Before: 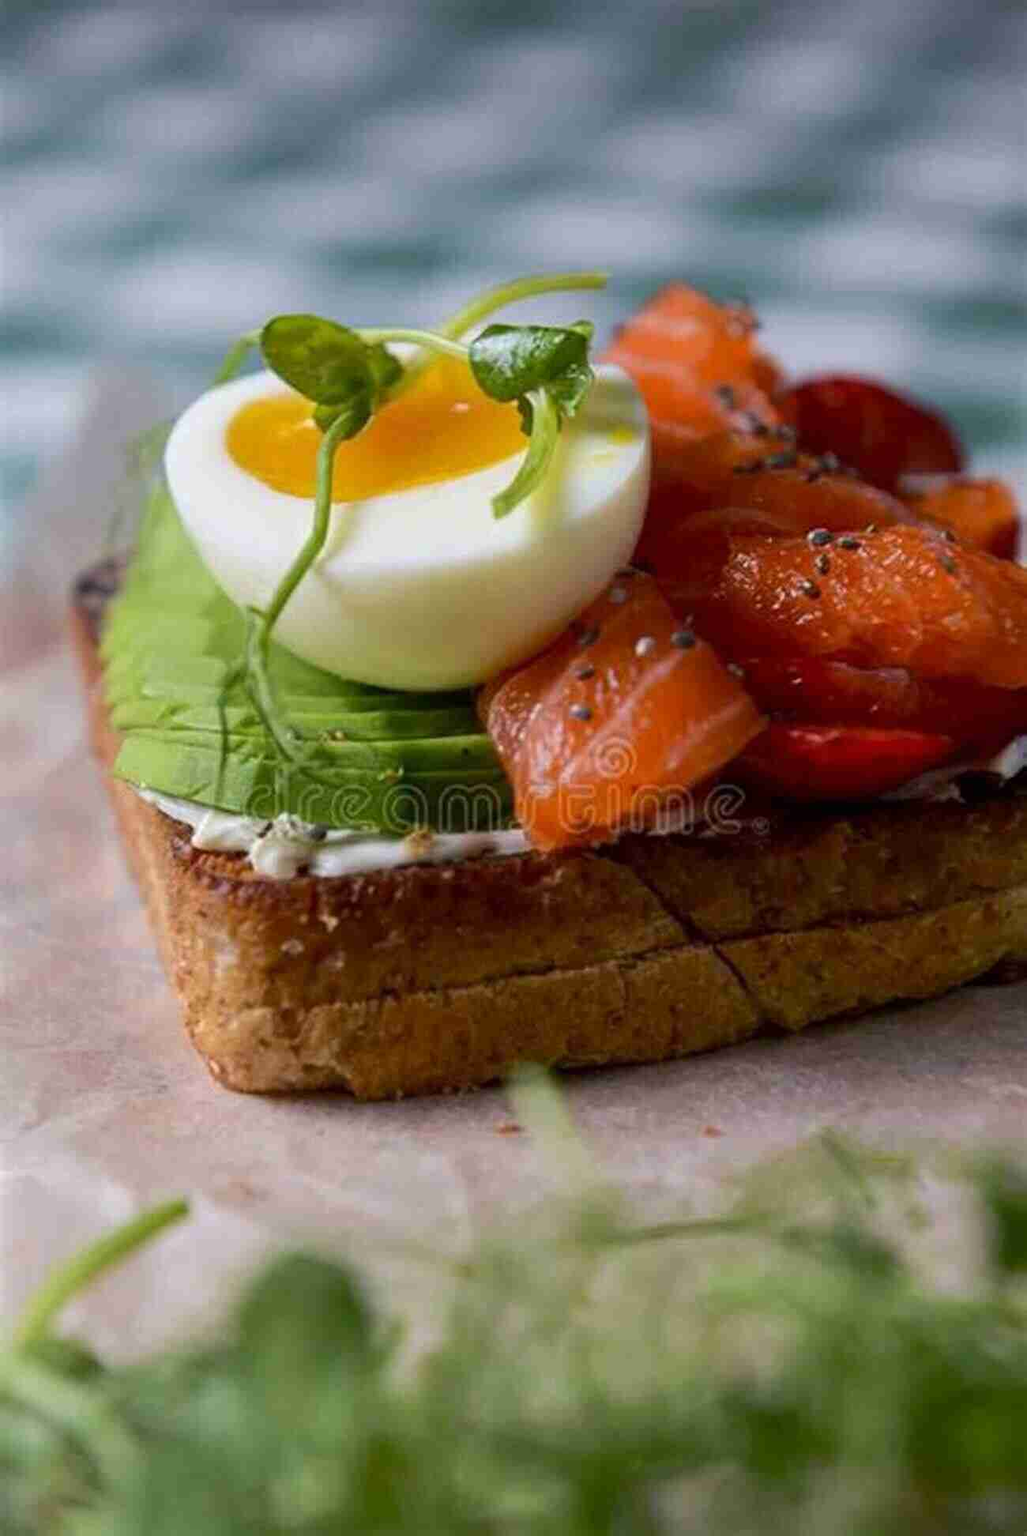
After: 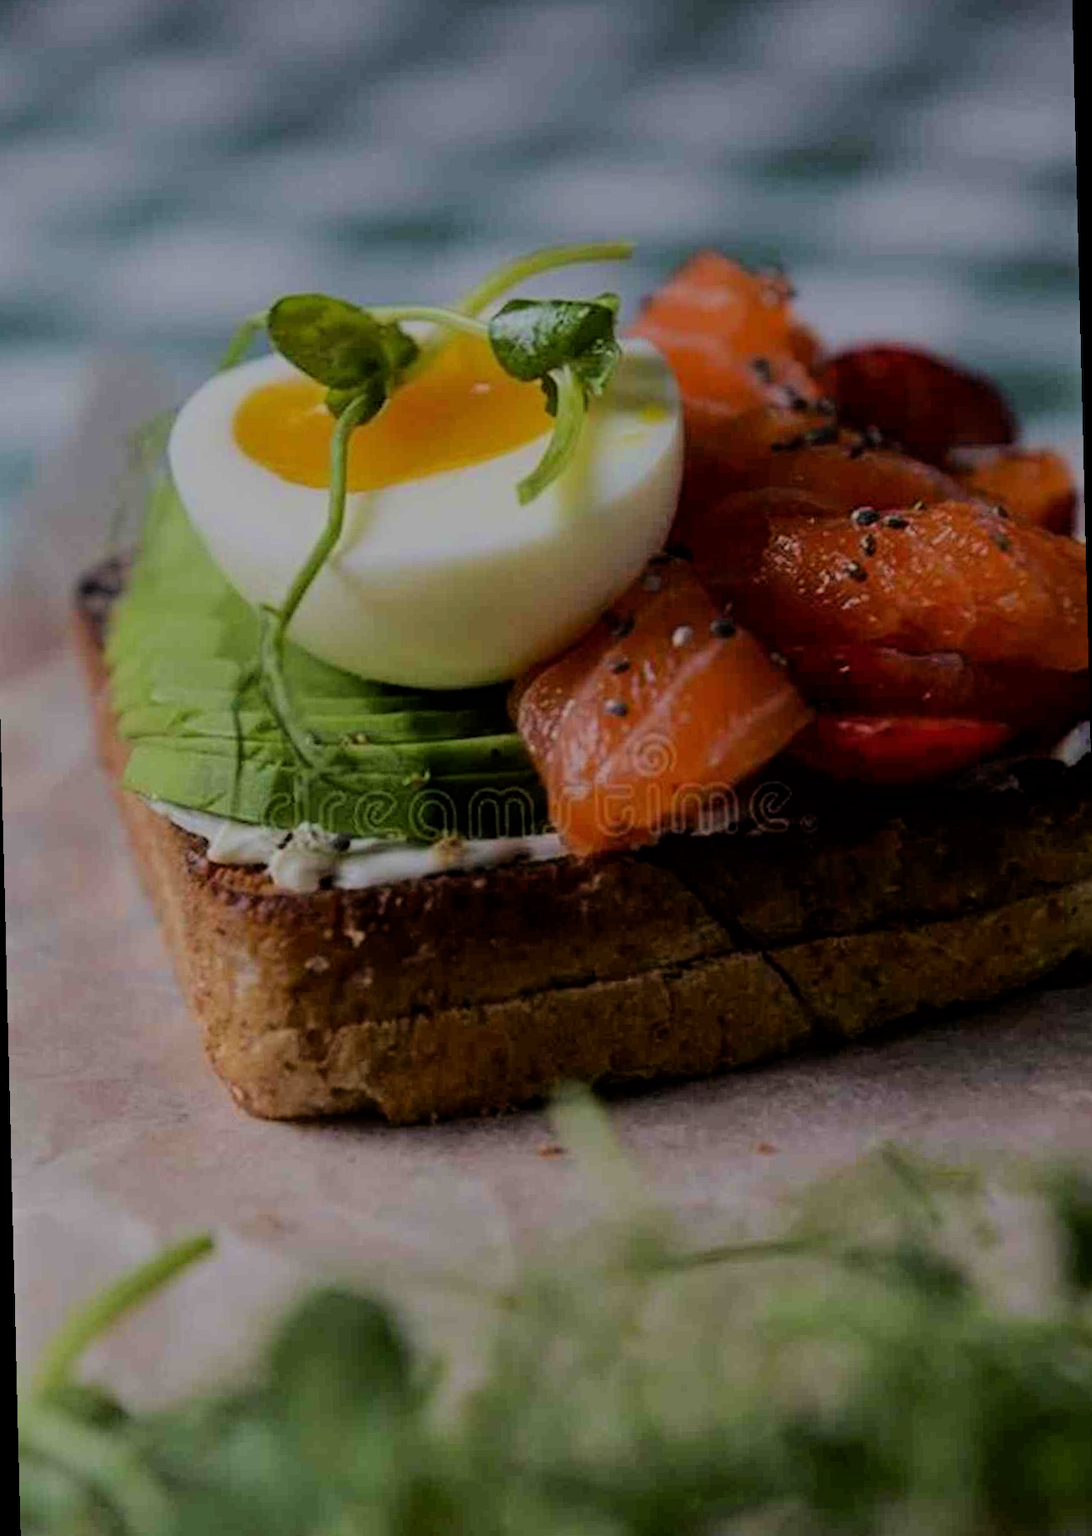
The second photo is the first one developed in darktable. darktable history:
exposure: black level correction 0, exposure -0.721 EV, compensate highlight preservation false
filmic rgb: black relative exposure -6.15 EV, white relative exposure 6.96 EV, hardness 2.23, color science v6 (2022)
rotate and perspective: rotation -1.42°, crop left 0.016, crop right 0.984, crop top 0.035, crop bottom 0.965
